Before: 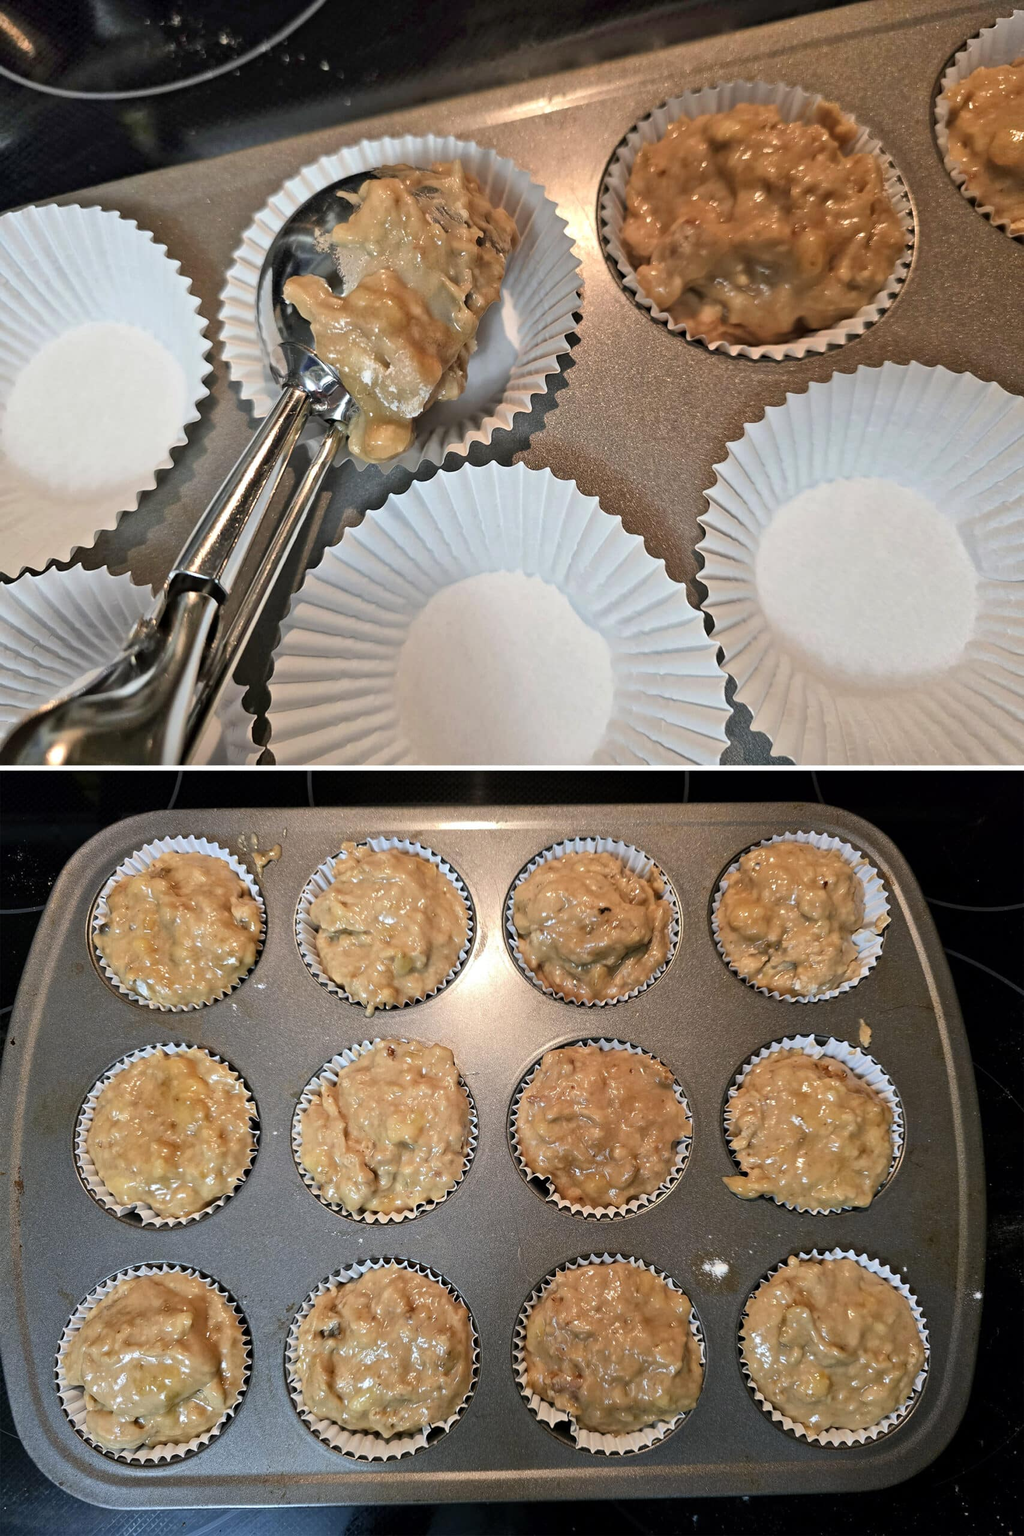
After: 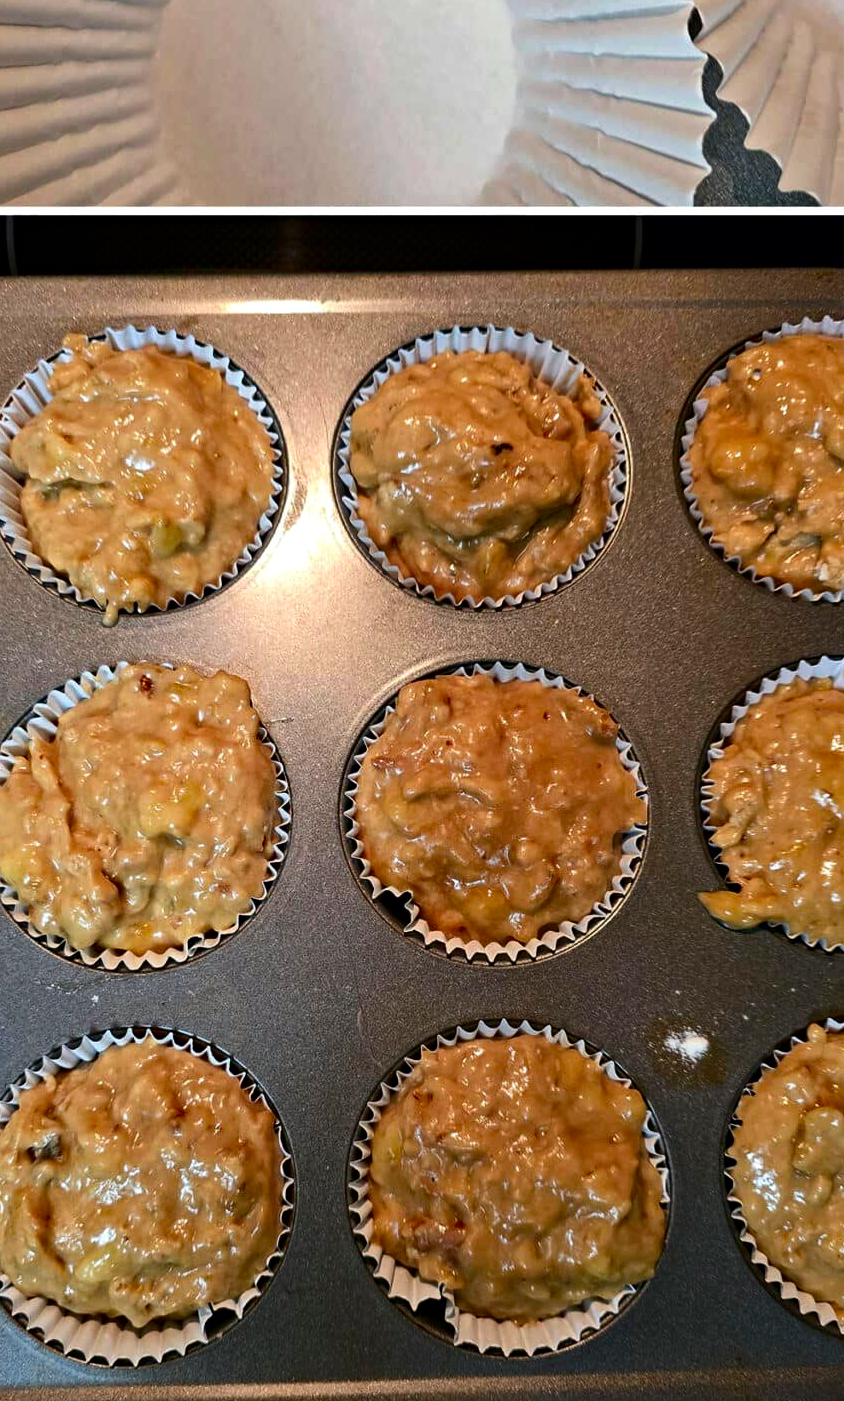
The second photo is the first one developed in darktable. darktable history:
crop: left 29.672%, top 41.786%, right 20.851%, bottom 3.487%
haze removal: compatibility mode true, adaptive false
contrast brightness saturation: contrast 0.12, brightness -0.12, saturation 0.2
